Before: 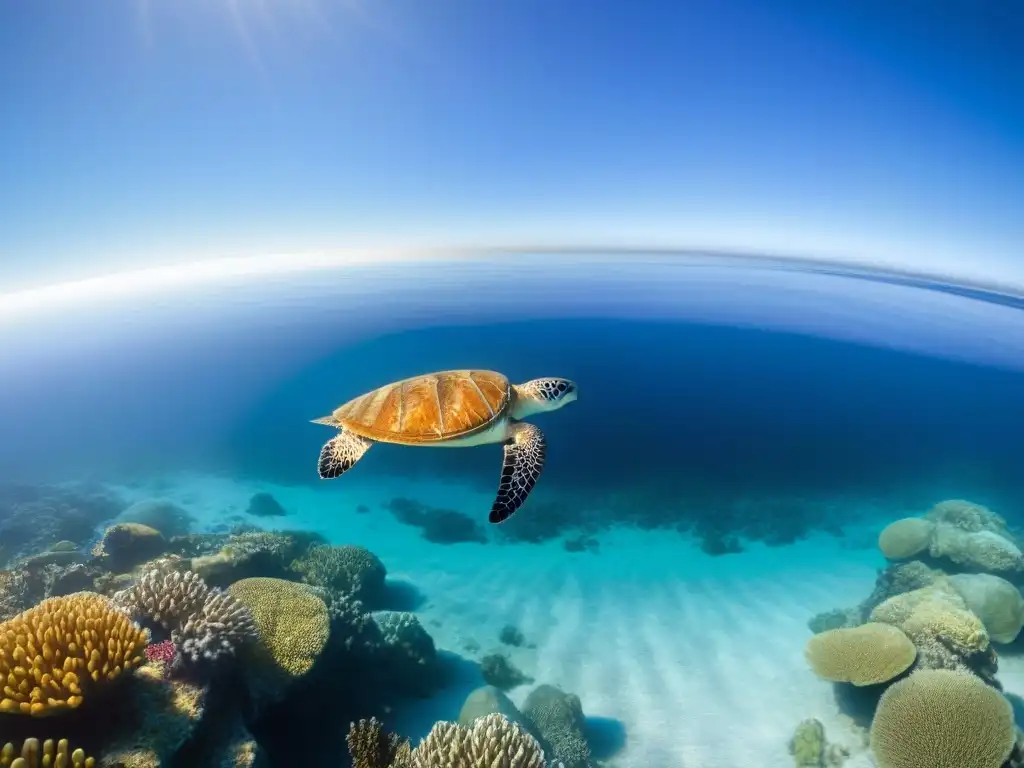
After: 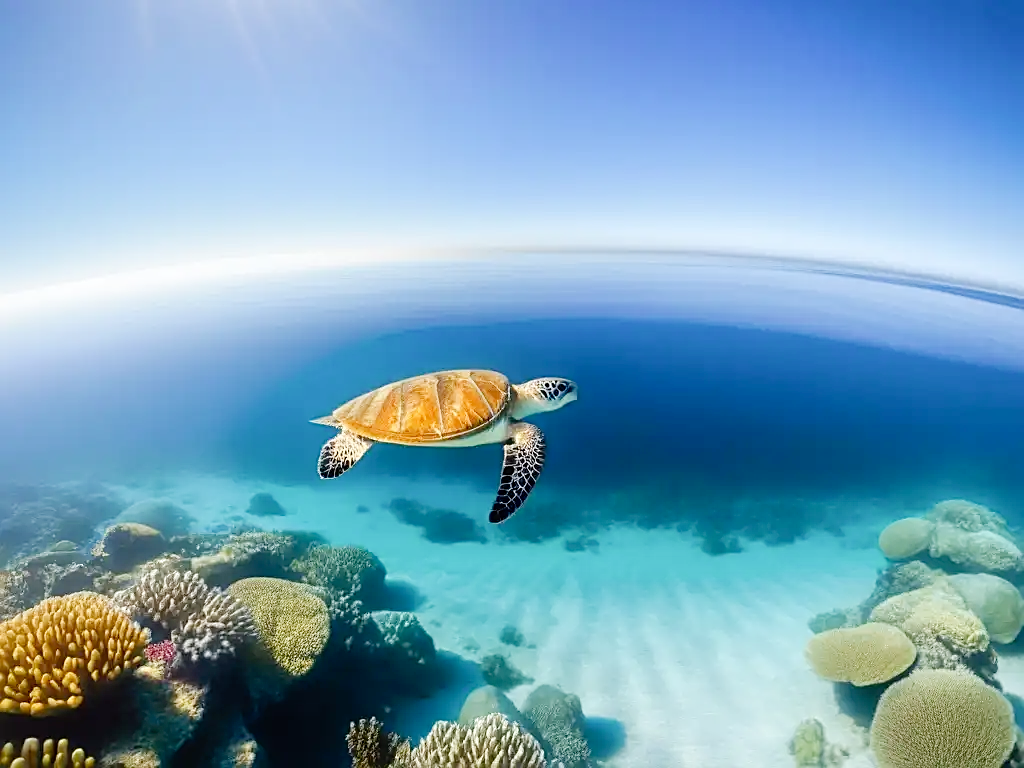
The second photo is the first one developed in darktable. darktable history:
sharpen: on, module defaults
tone curve: curves: ch0 [(0, 0) (0.07, 0.057) (0.15, 0.177) (0.352, 0.445) (0.59, 0.703) (0.857, 0.908) (1, 1)], preserve colors none
